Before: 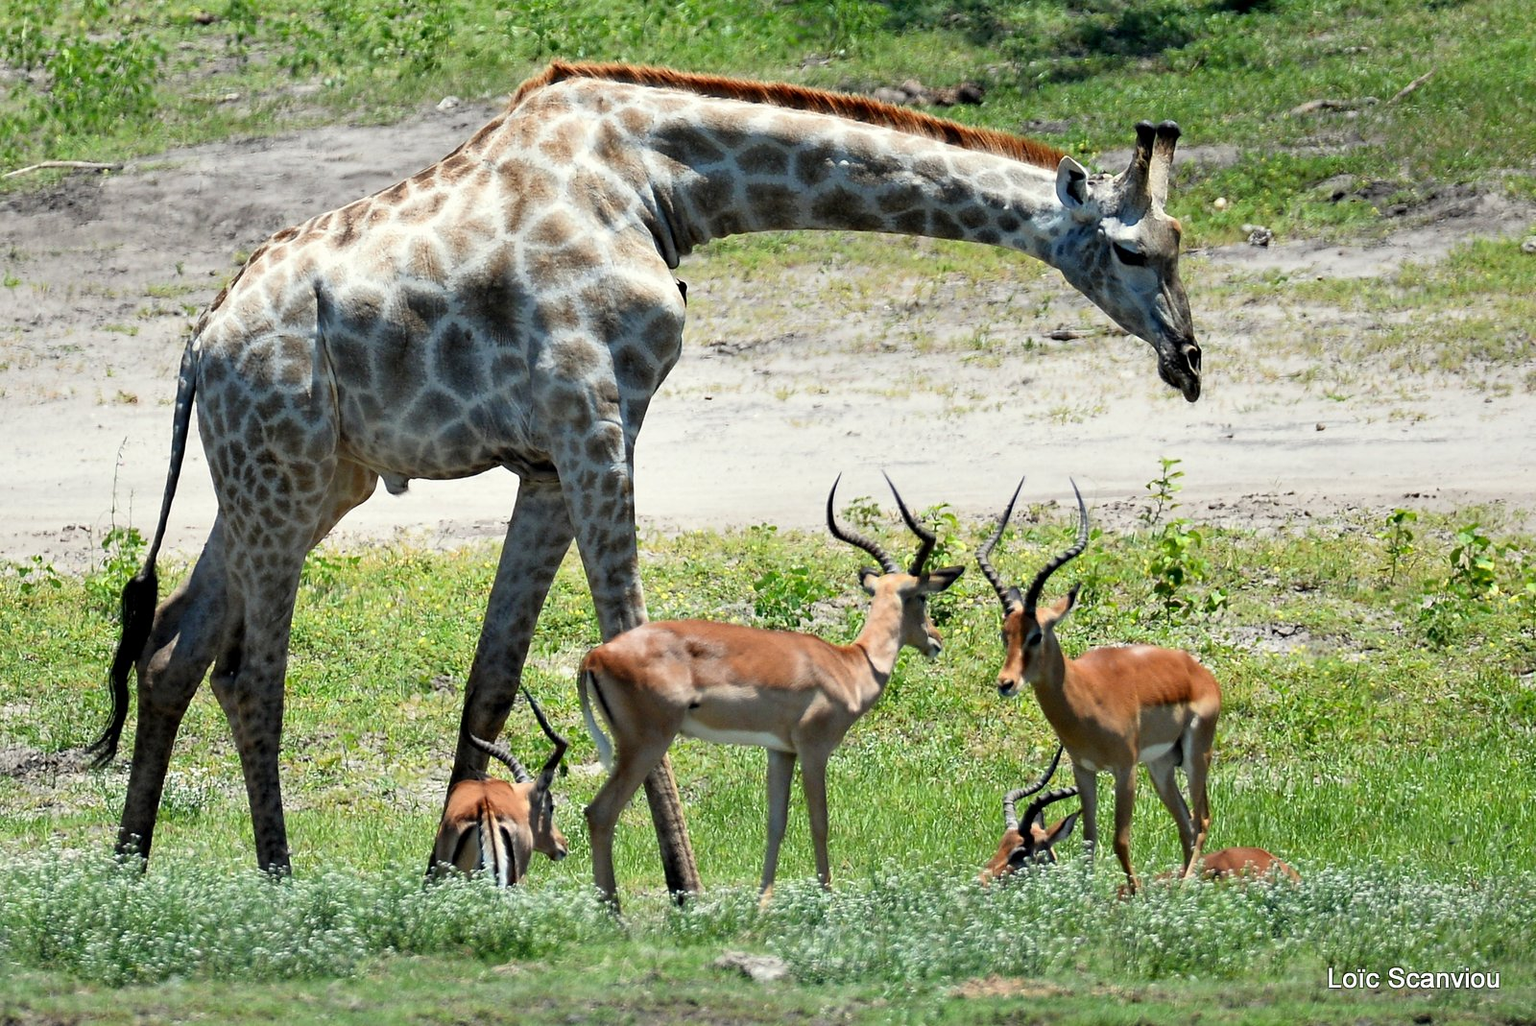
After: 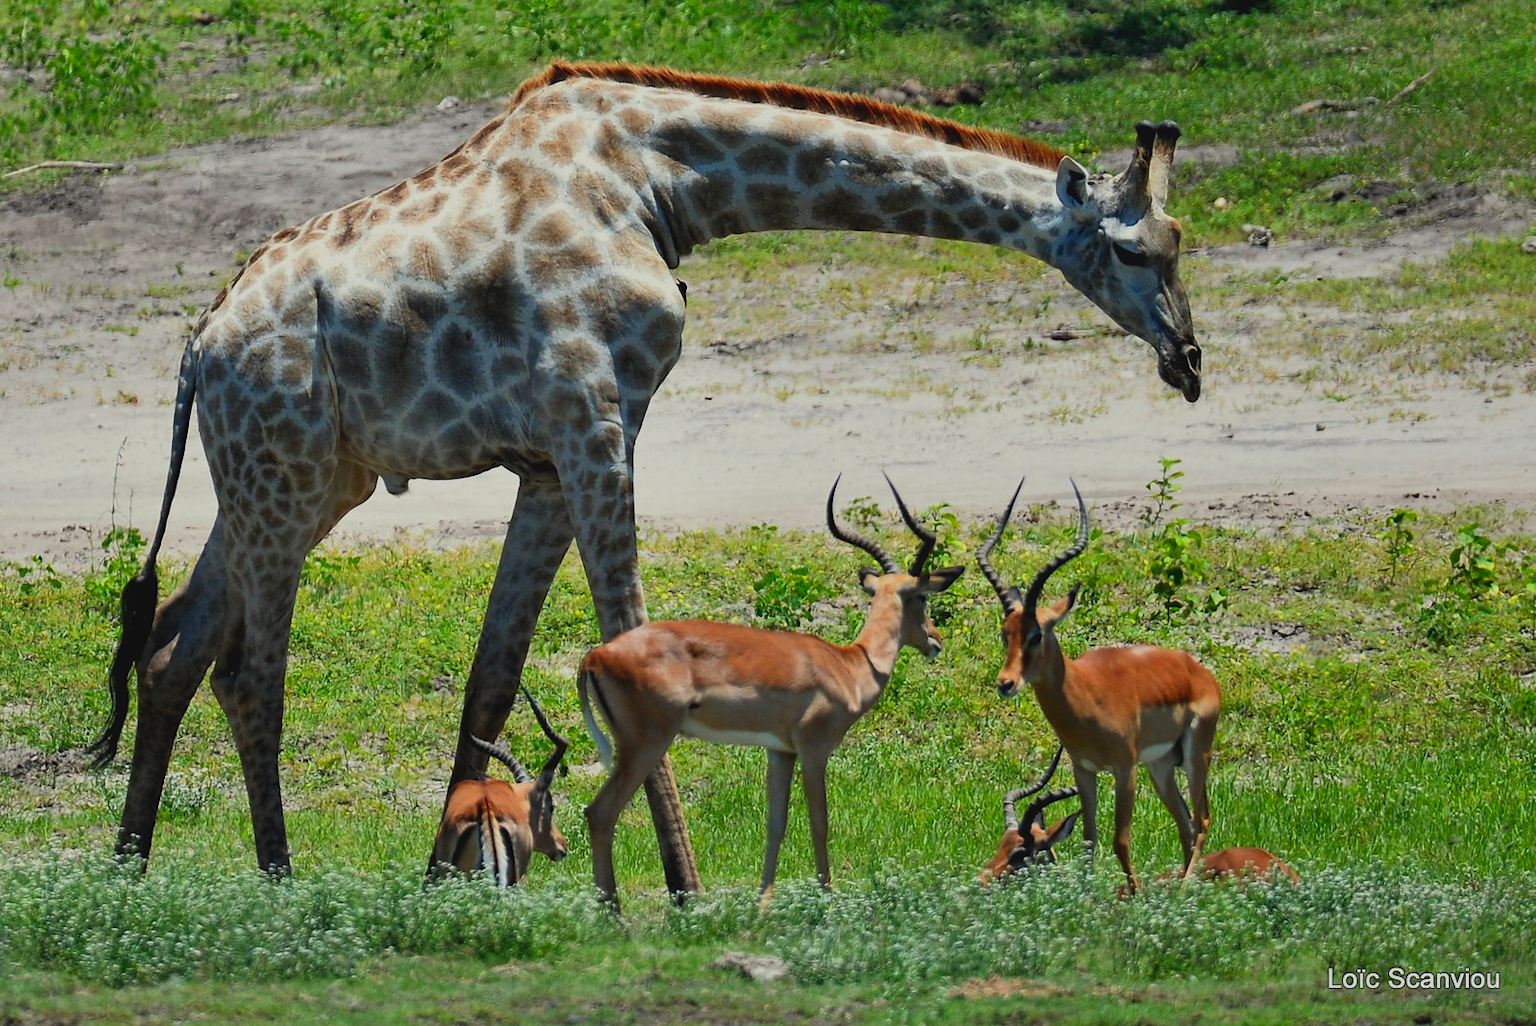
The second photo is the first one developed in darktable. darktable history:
contrast brightness saturation: contrast -0.271
tone curve: curves: ch0 [(0, 0) (0.153, 0.06) (1, 1)], preserve colors none
